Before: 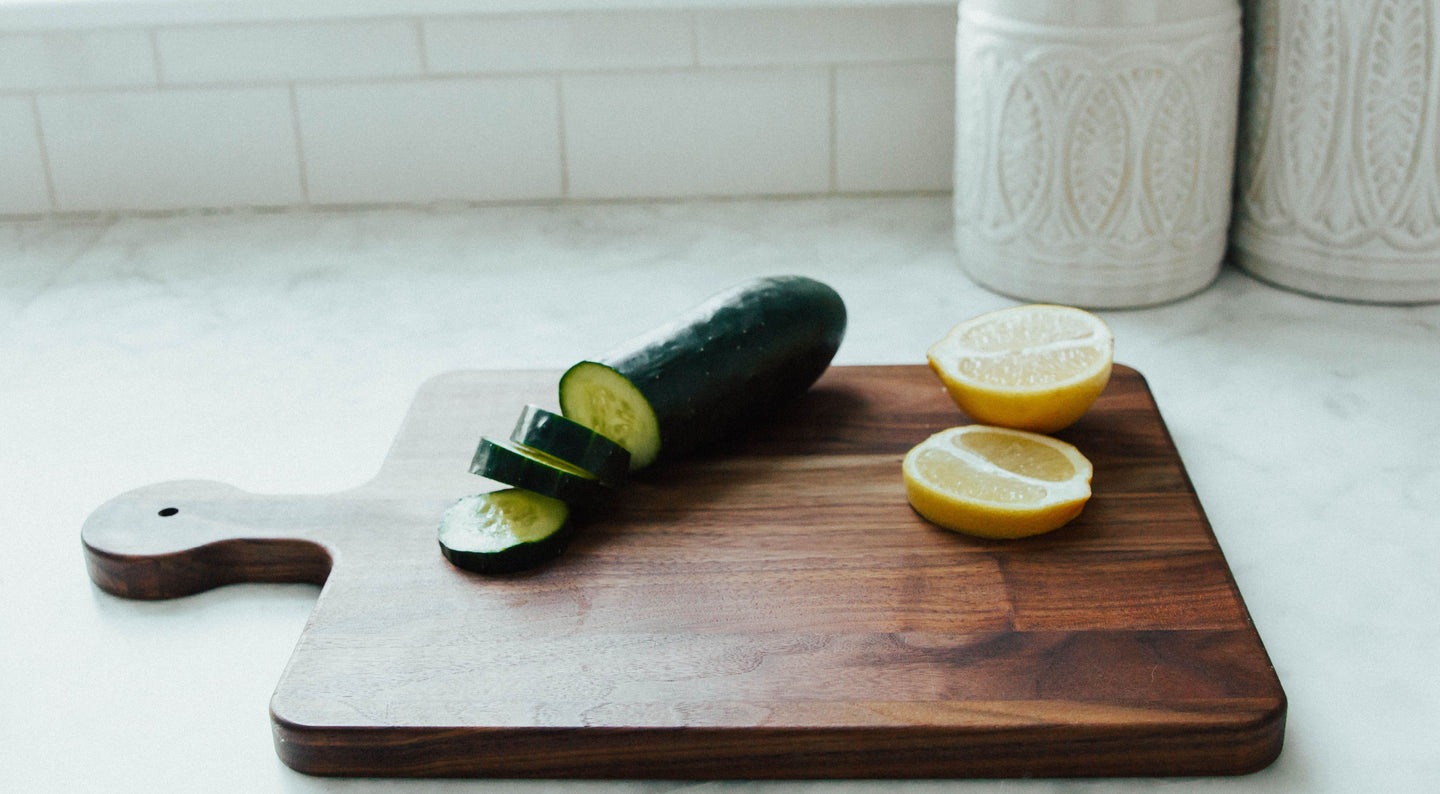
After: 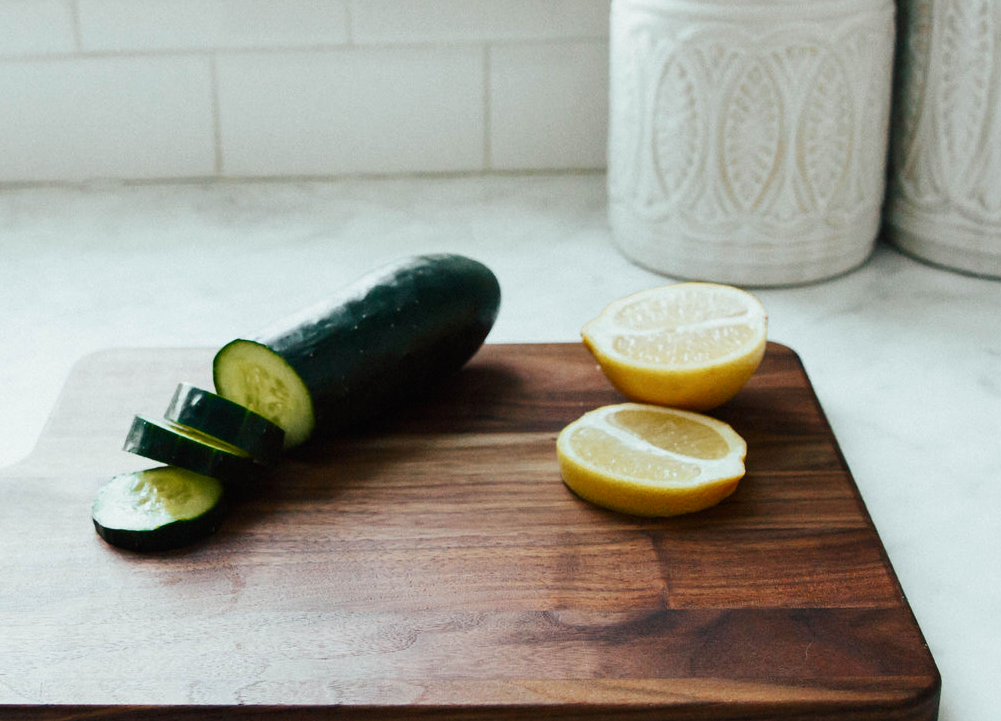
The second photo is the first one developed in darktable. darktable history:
contrast brightness saturation: contrast 0.14
crop and rotate: left 24.034%, top 2.838%, right 6.406%, bottom 6.299%
